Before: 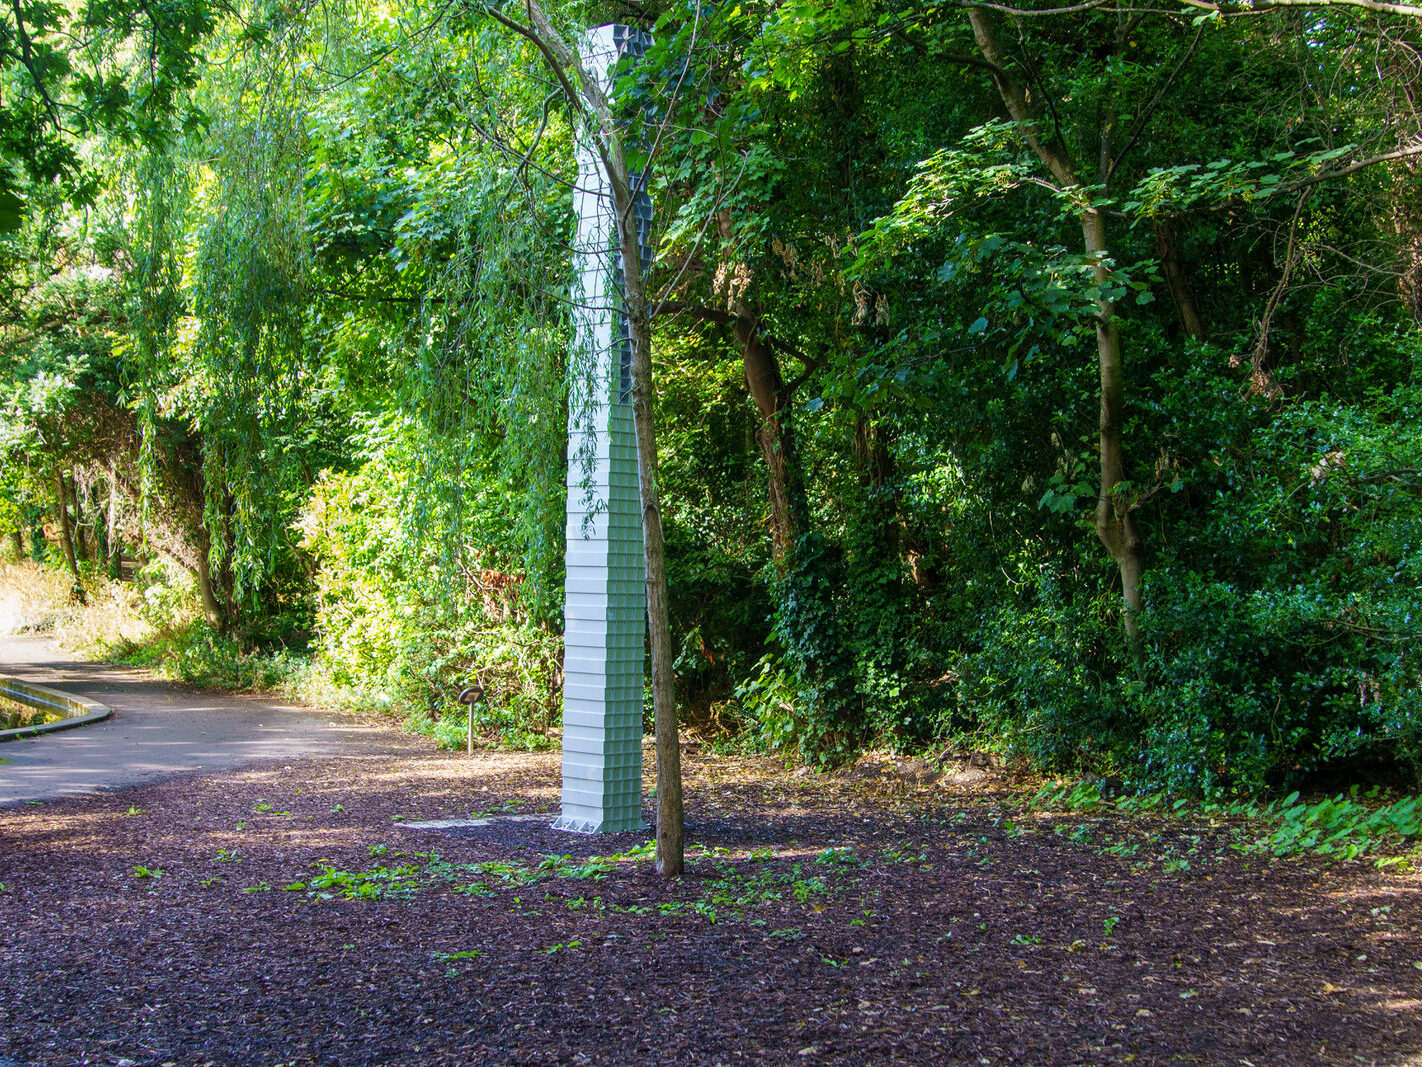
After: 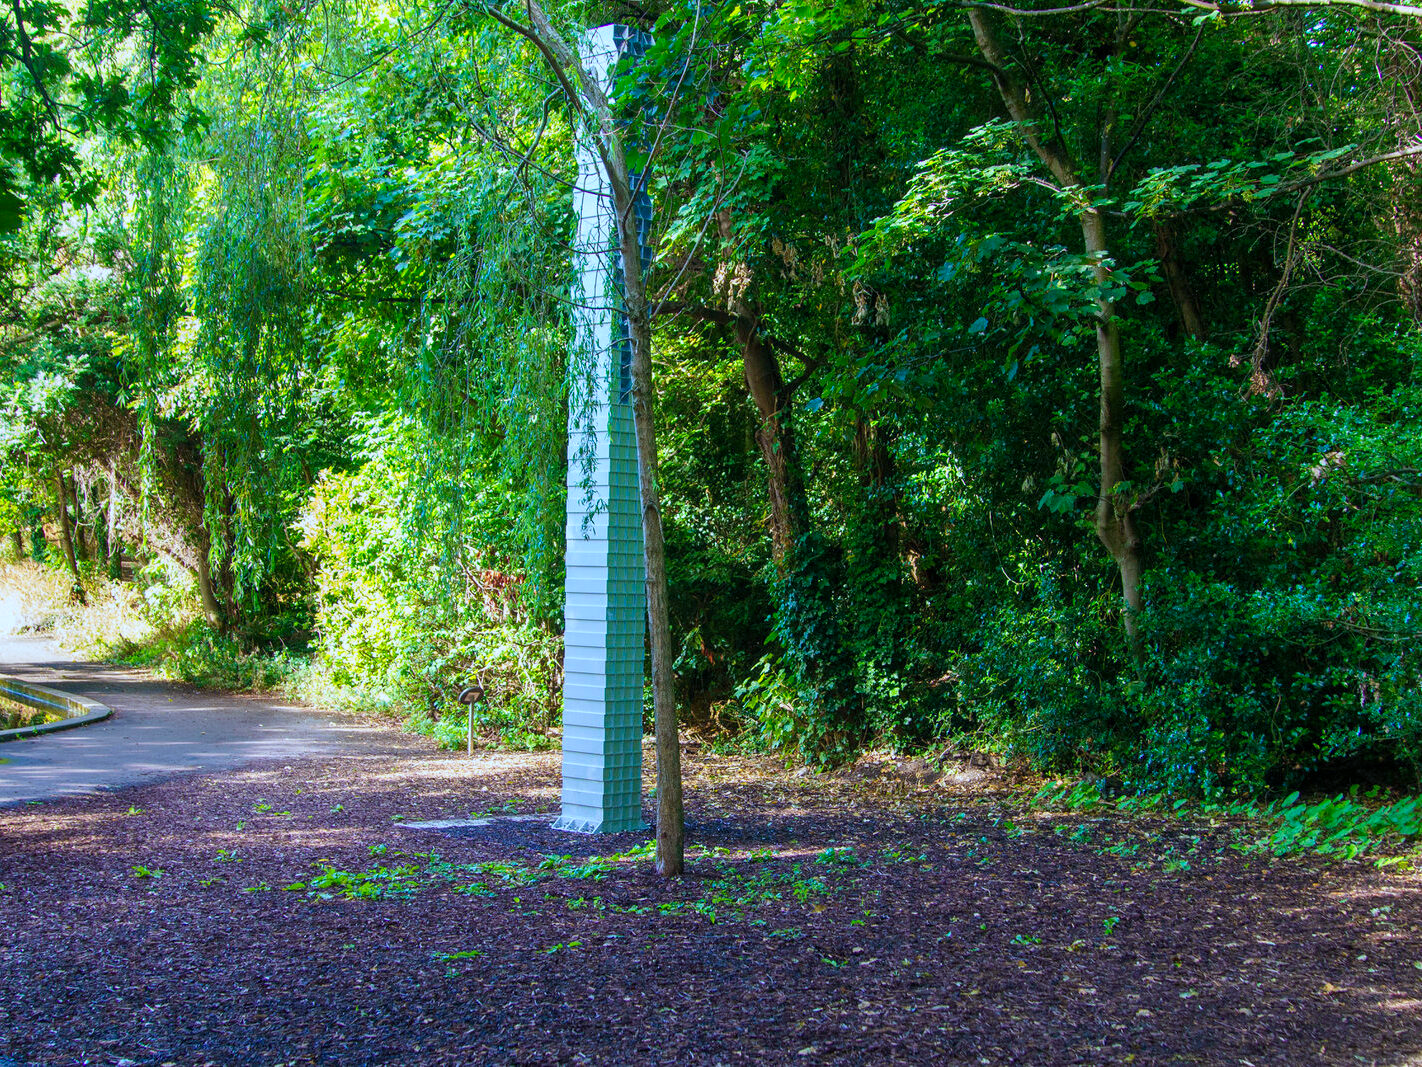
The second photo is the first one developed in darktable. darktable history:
color calibration: output R [0.972, 0.068, -0.094, 0], output G [-0.178, 1.216, -0.086, 0], output B [0.095, -0.136, 0.98, 0], illuminant custom, x 0.371, y 0.381, temperature 4283.16 K
